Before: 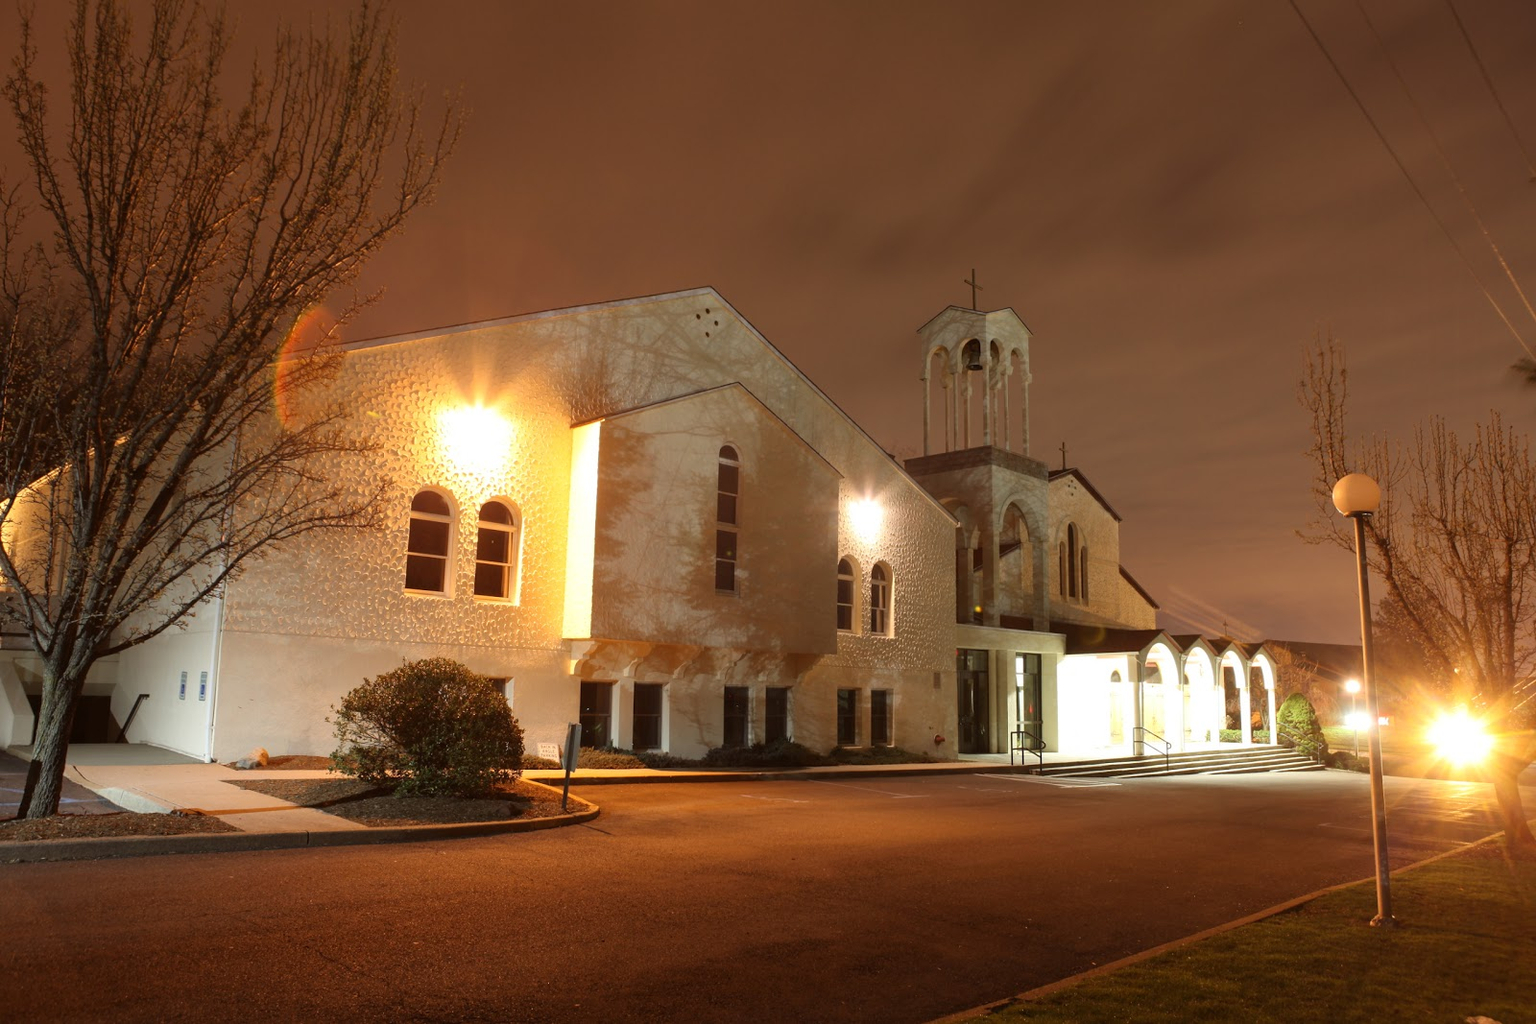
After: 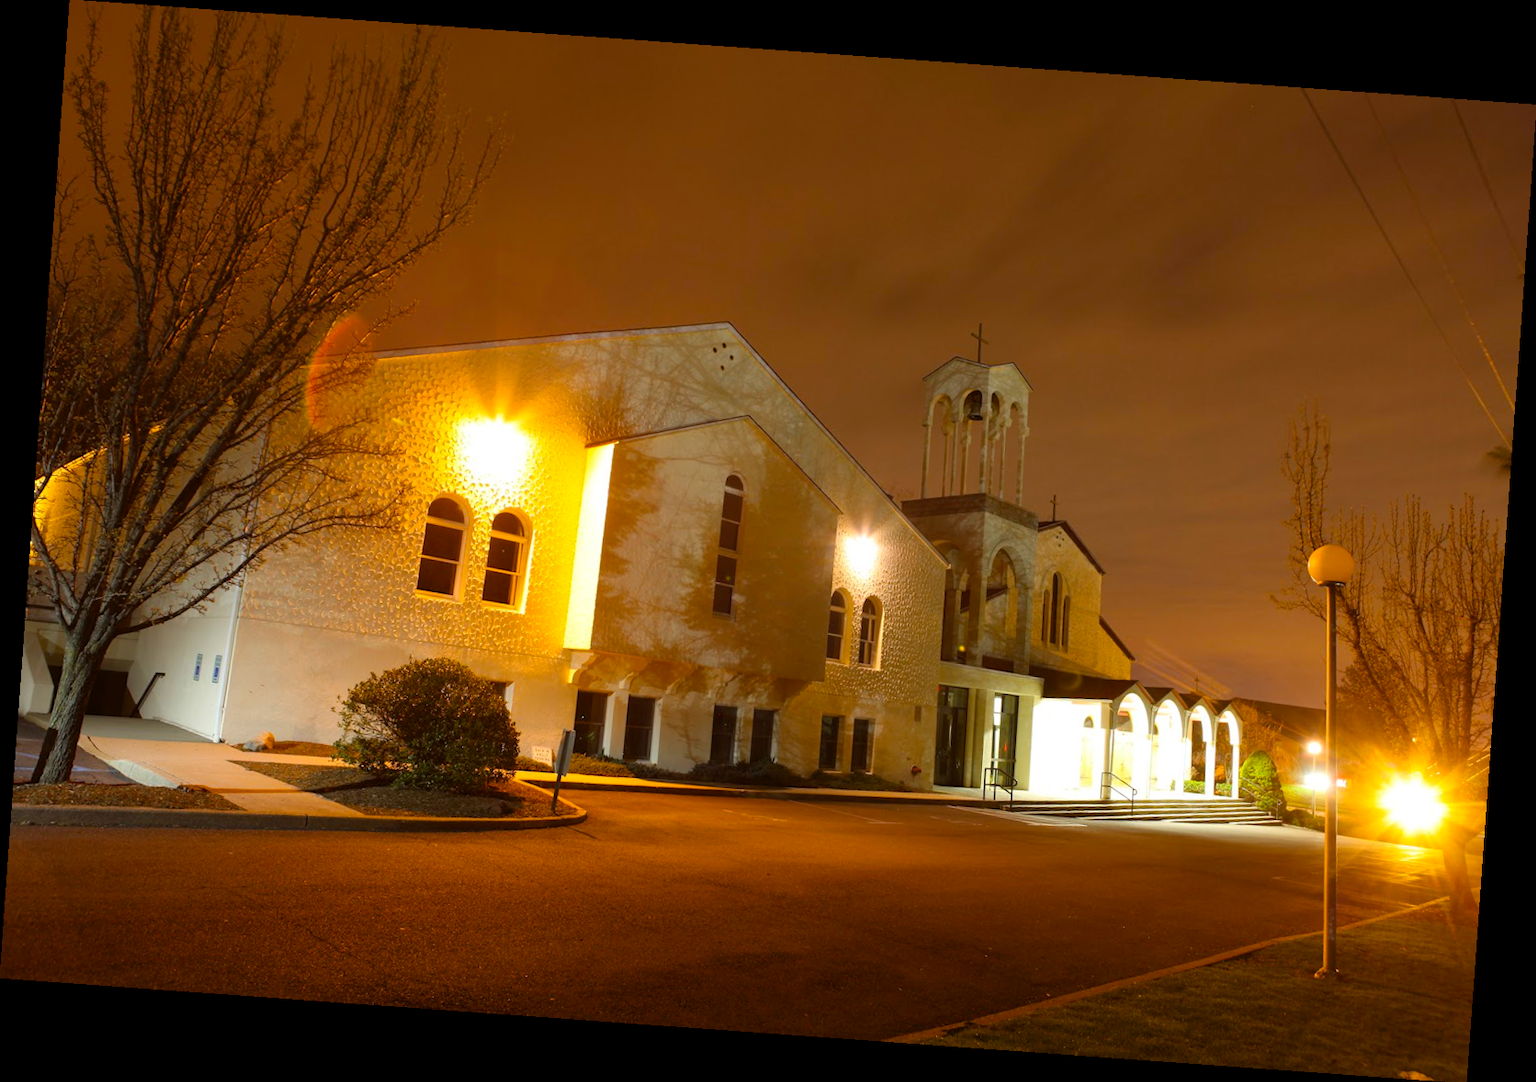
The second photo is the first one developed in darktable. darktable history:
color balance rgb: linear chroma grading › global chroma 15%, perceptual saturation grading › global saturation 30%
rotate and perspective: rotation 4.1°, automatic cropping off
white balance: emerald 1
